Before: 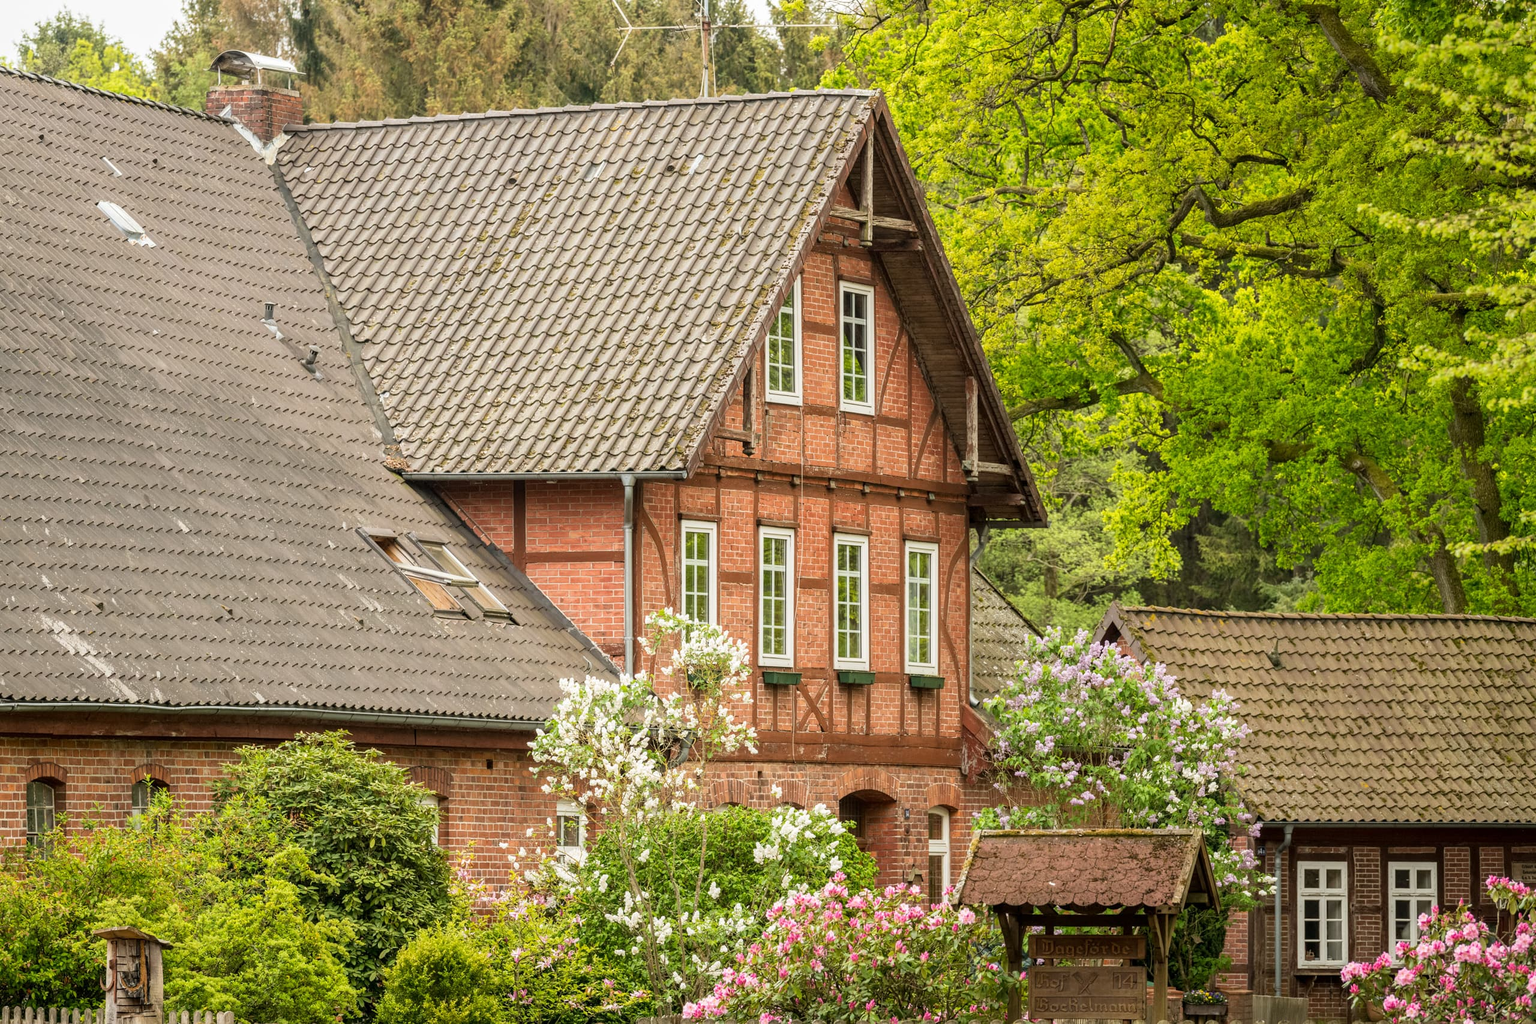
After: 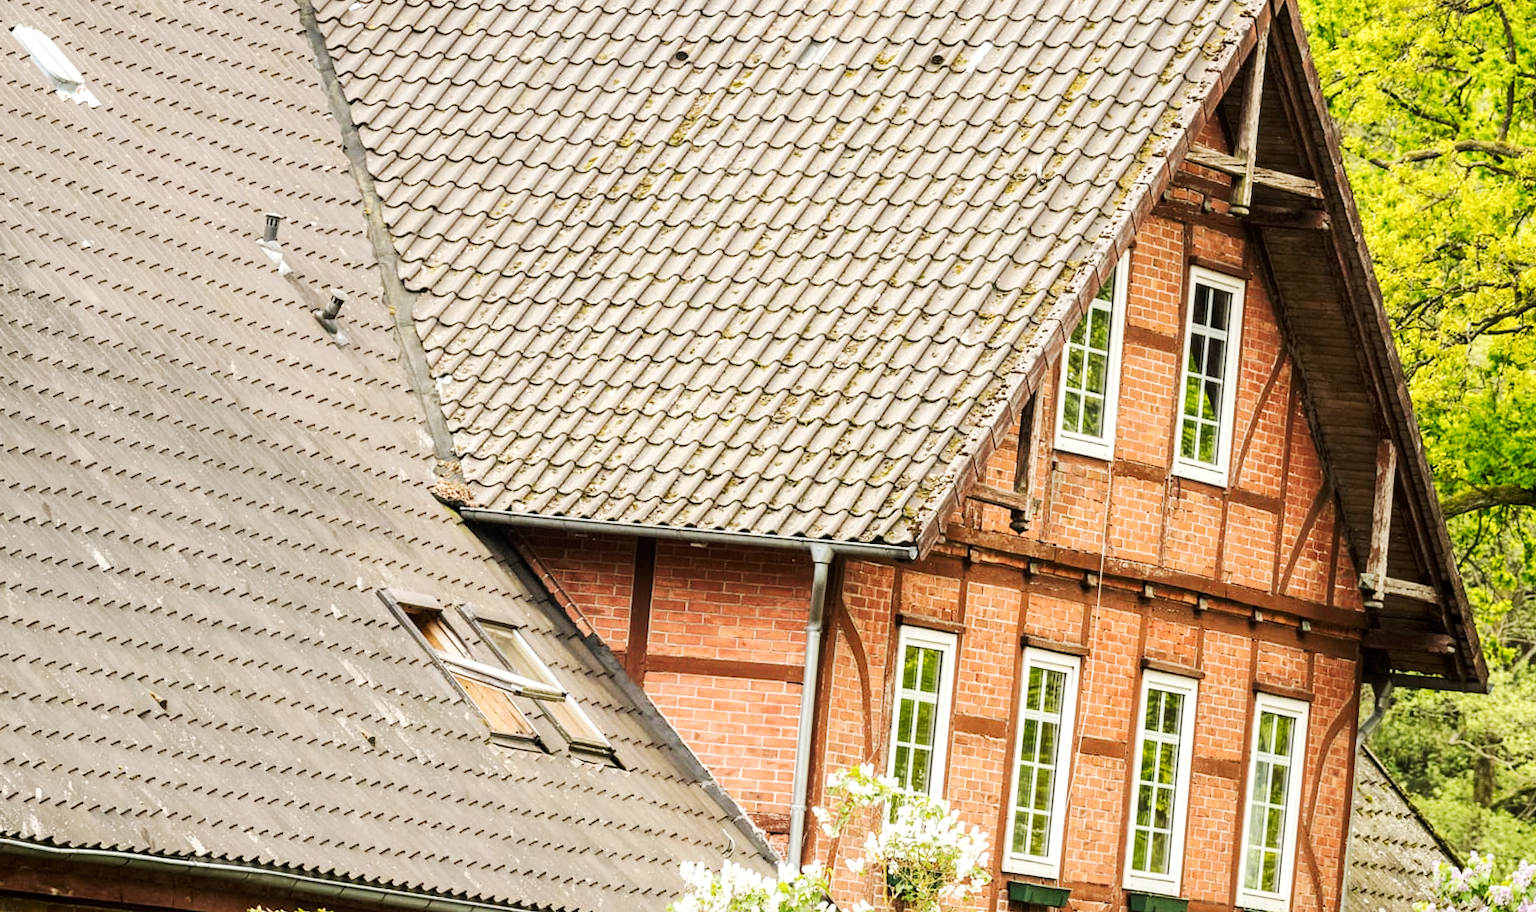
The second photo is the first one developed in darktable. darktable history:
crop and rotate: angle -5.44°, left 2.146%, top 6.9%, right 27.2%, bottom 30.169%
tone equalizer: -8 EV -0.399 EV, -7 EV -0.373 EV, -6 EV -0.36 EV, -5 EV -0.23 EV, -3 EV 0.255 EV, -2 EV 0.351 EV, -1 EV 0.41 EV, +0 EV 0.425 EV, edges refinement/feathering 500, mask exposure compensation -1.57 EV, preserve details no
tone curve: curves: ch0 [(0, 0) (0.051, 0.03) (0.096, 0.071) (0.251, 0.234) (0.461, 0.515) (0.605, 0.692) (0.761, 0.824) (0.881, 0.907) (1, 0.984)]; ch1 [(0, 0) (0.1, 0.038) (0.318, 0.243) (0.399, 0.351) (0.478, 0.469) (0.499, 0.499) (0.534, 0.541) (0.567, 0.592) (0.601, 0.629) (0.666, 0.7) (1, 1)]; ch2 [(0, 0) (0.453, 0.45) (0.479, 0.483) (0.504, 0.499) (0.52, 0.519) (0.541, 0.559) (0.601, 0.622) (0.824, 0.815) (1, 1)], preserve colors none
